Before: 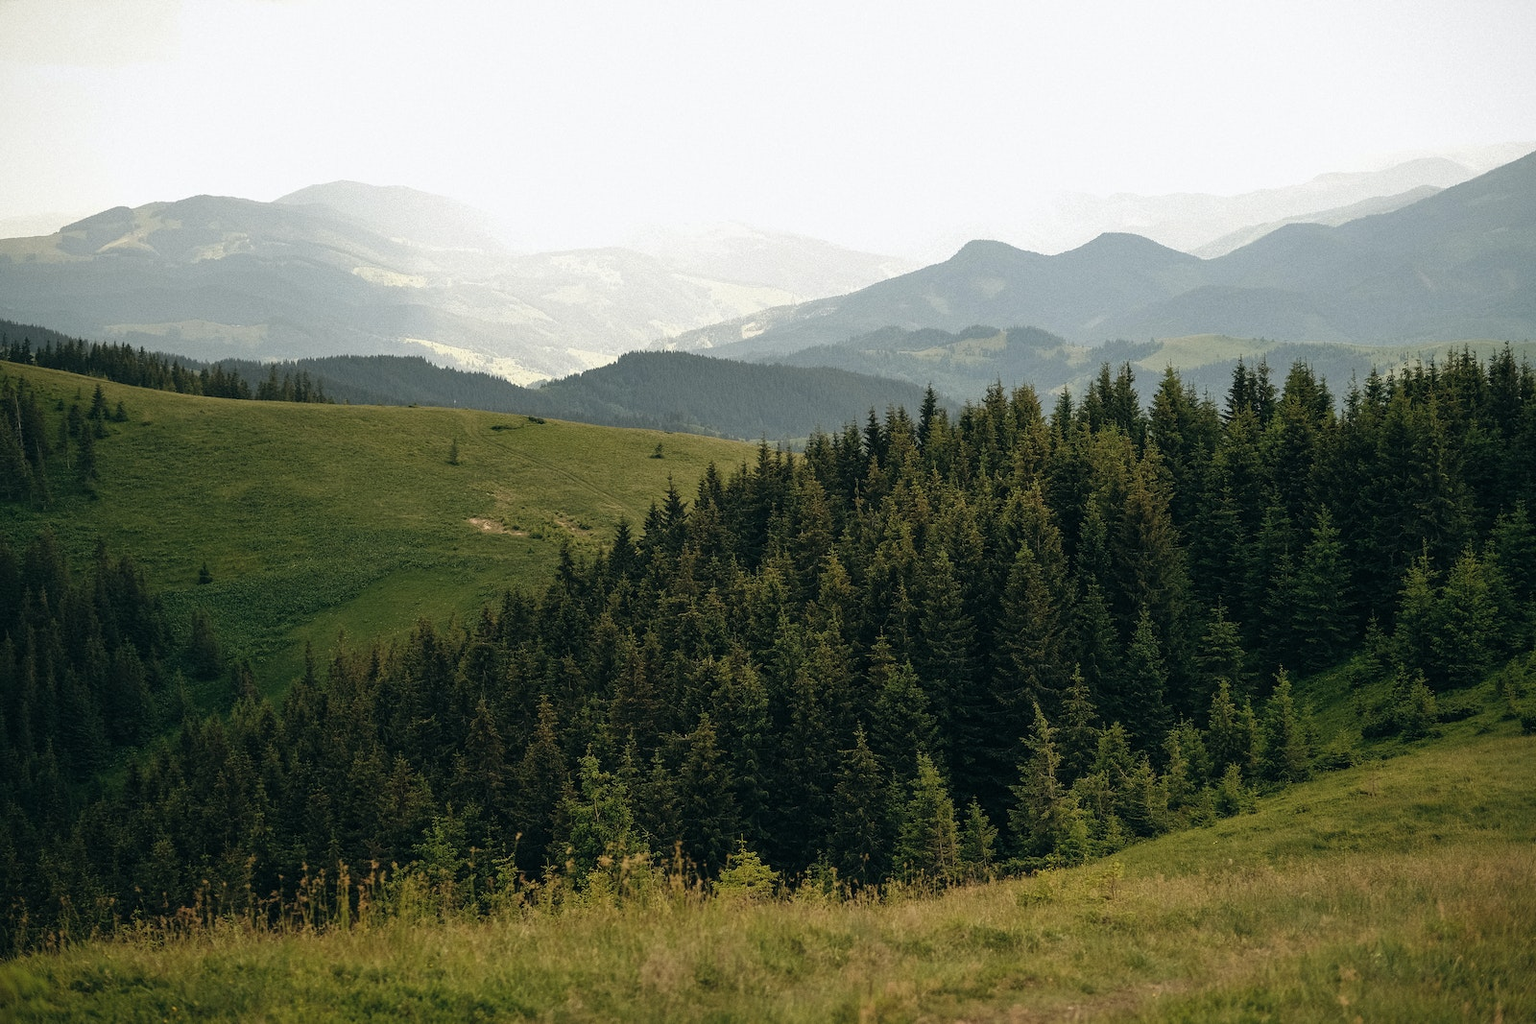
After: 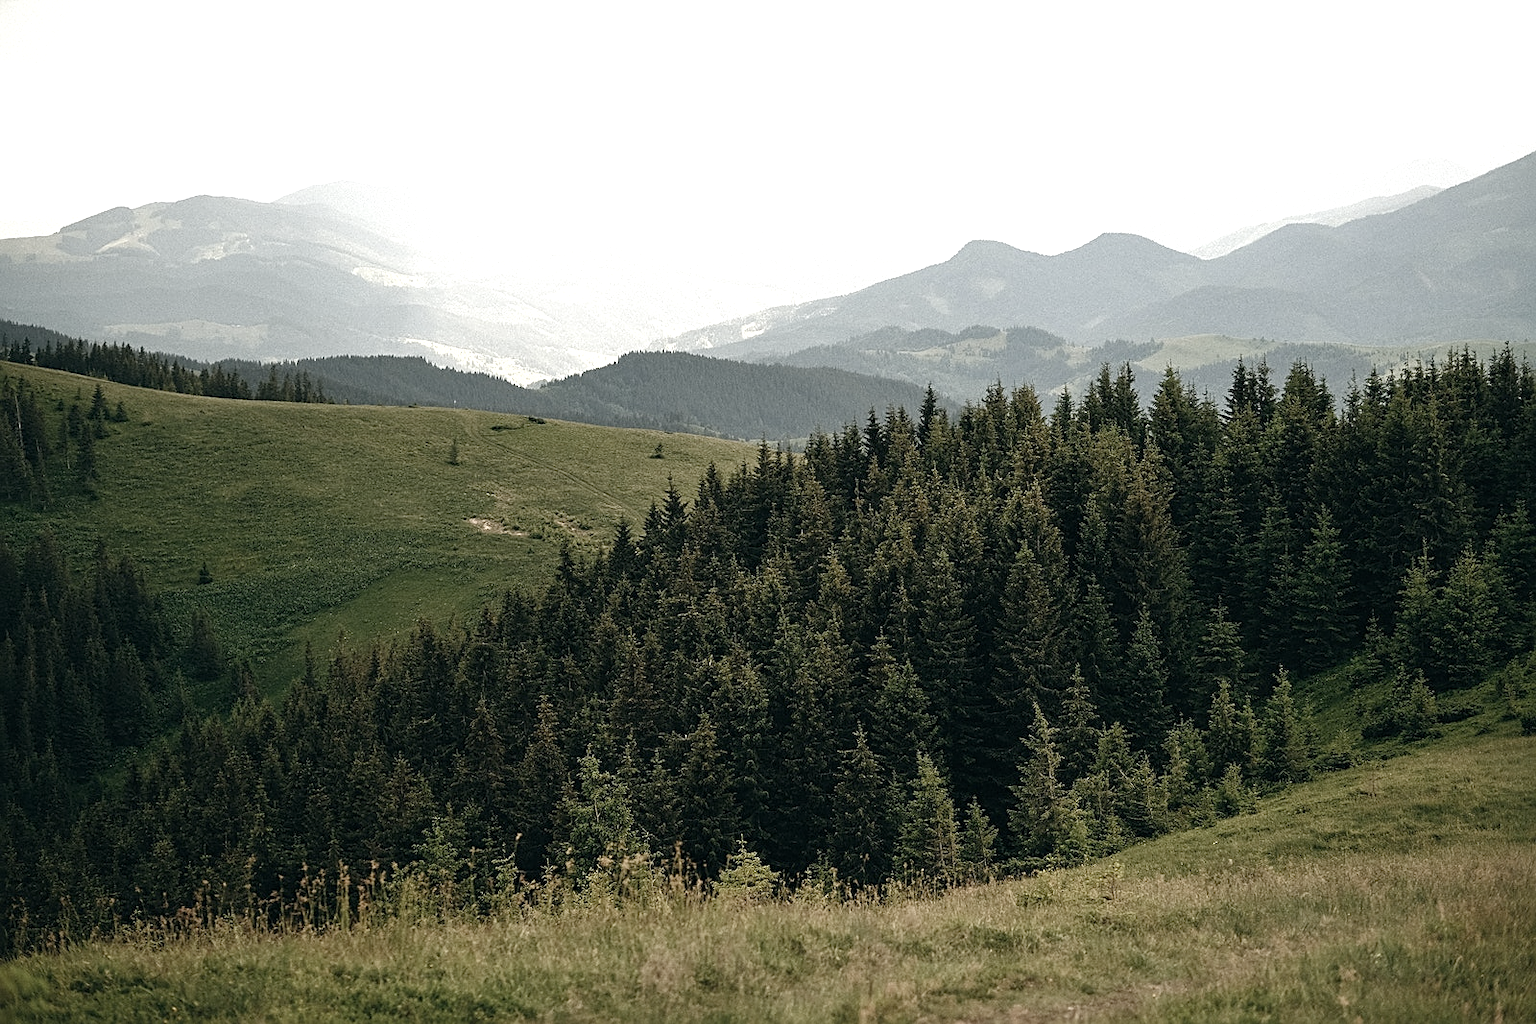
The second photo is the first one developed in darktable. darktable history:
color balance rgb: perceptual saturation grading › global saturation -10.929%, perceptual saturation grading › highlights -27.469%, perceptual saturation grading › shadows 21.074%, perceptual brilliance grading › global brilliance 9.874%
contrast brightness saturation: contrast 0.097, saturation -0.291
sharpen: on, module defaults
